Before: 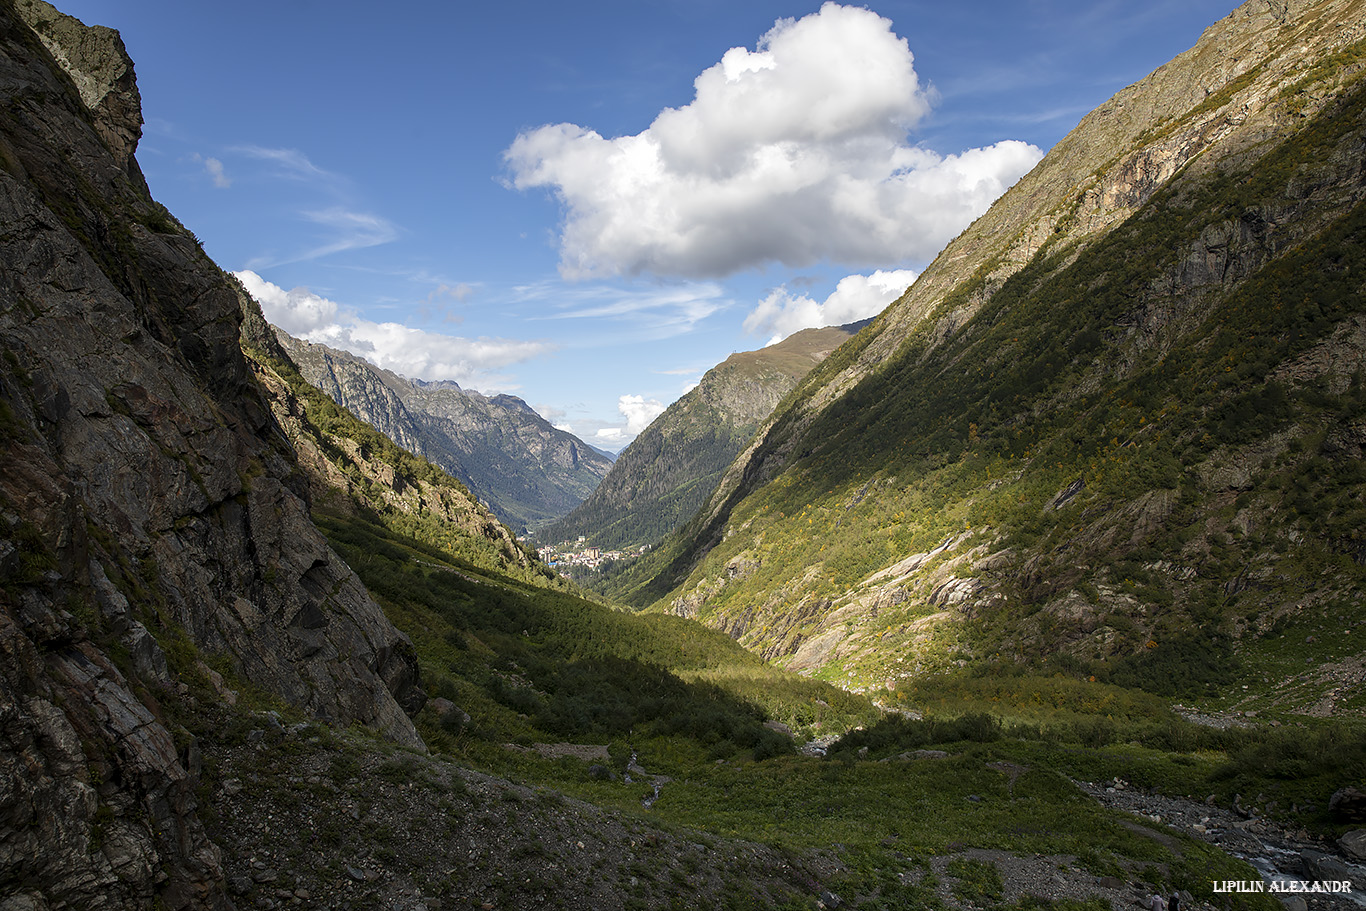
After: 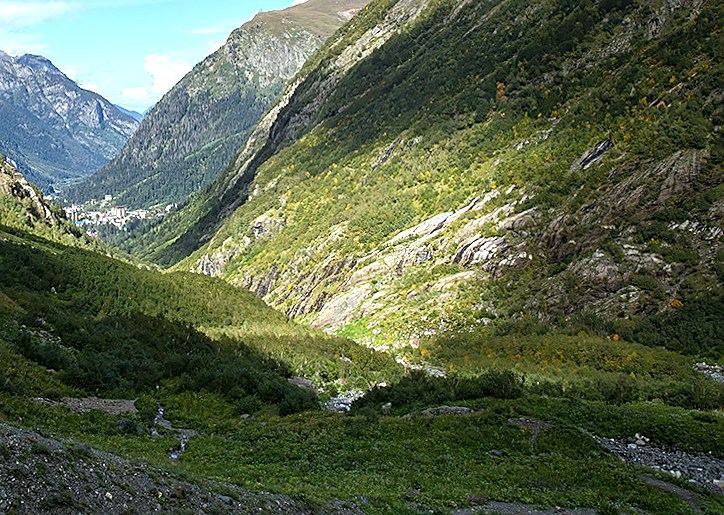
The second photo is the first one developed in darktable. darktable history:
white balance: red 0.924, blue 1.095
exposure: exposure 0.64 EV, compensate highlight preservation false
crop: left 34.479%, top 38.822%, right 13.718%, bottom 5.172%
sharpen: on, module defaults
rotate and perspective: lens shift (vertical) 0.048, lens shift (horizontal) -0.024, automatic cropping off
